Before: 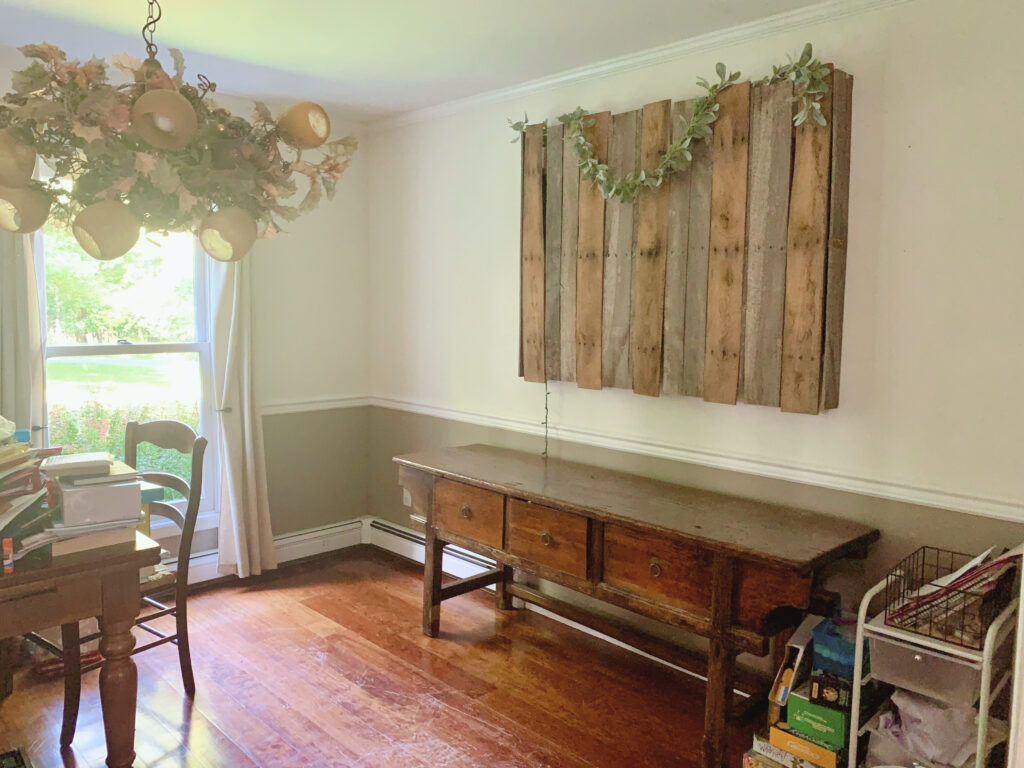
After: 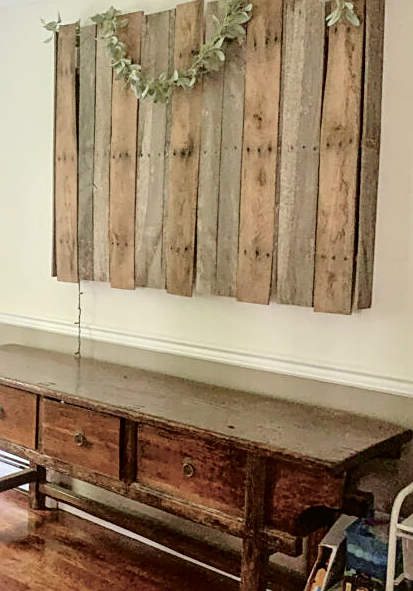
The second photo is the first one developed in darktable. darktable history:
crop: left 45.668%, top 13.109%, right 13.945%, bottom 9.849%
color correction: highlights b* -0.036, saturation 0.773
sharpen: on, module defaults
local contrast: on, module defaults
tone curve: curves: ch0 [(0, 0.01) (0.058, 0.039) (0.159, 0.117) (0.282, 0.327) (0.45, 0.534) (0.676, 0.751) (0.89, 0.919) (1, 1)]; ch1 [(0, 0) (0.094, 0.081) (0.285, 0.299) (0.385, 0.403) (0.447, 0.455) (0.495, 0.496) (0.544, 0.552) (0.589, 0.612) (0.722, 0.728) (1, 1)]; ch2 [(0, 0) (0.257, 0.217) (0.43, 0.421) (0.498, 0.507) (0.531, 0.544) (0.56, 0.579) (0.625, 0.642) (1, 1)], color space Lab, independent channels, preserve colors none
